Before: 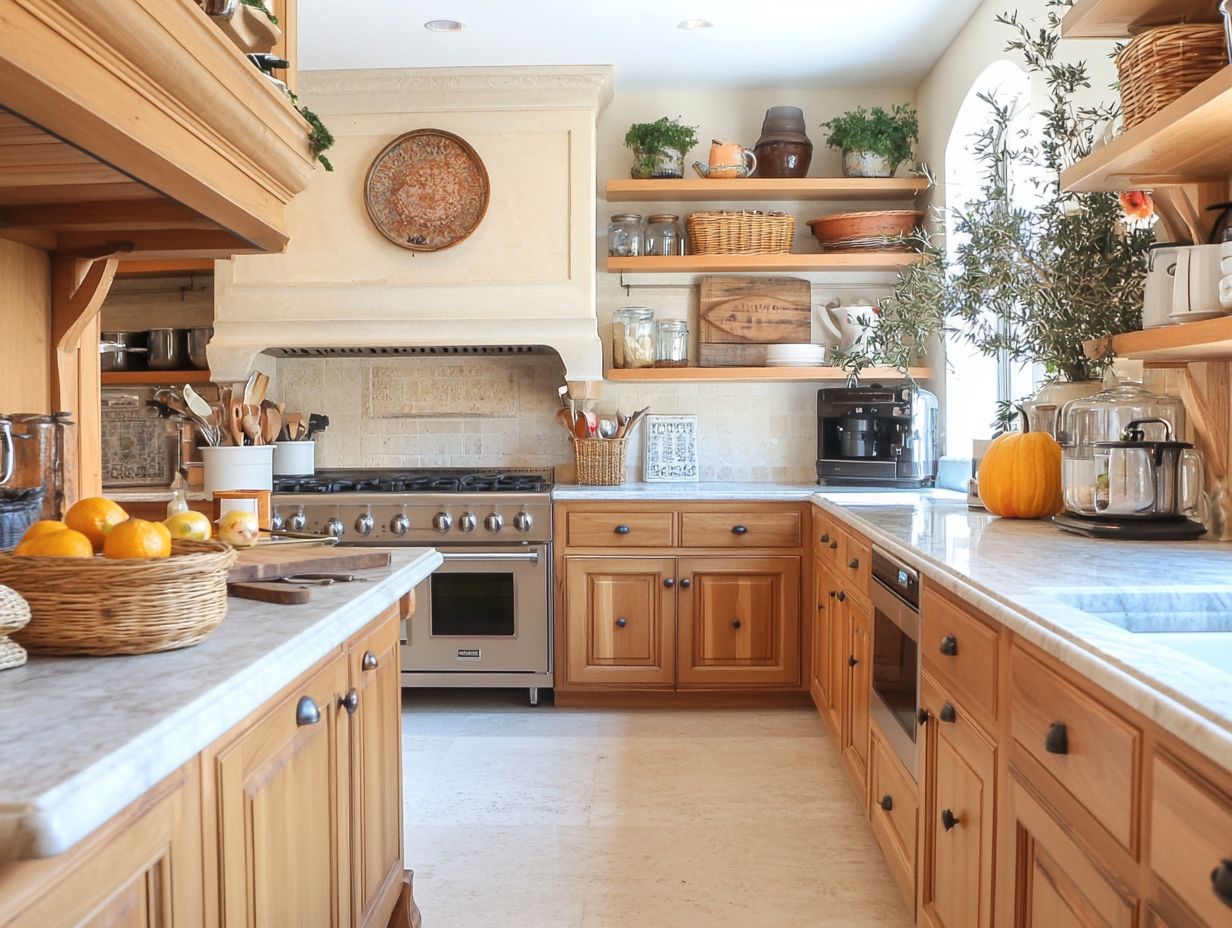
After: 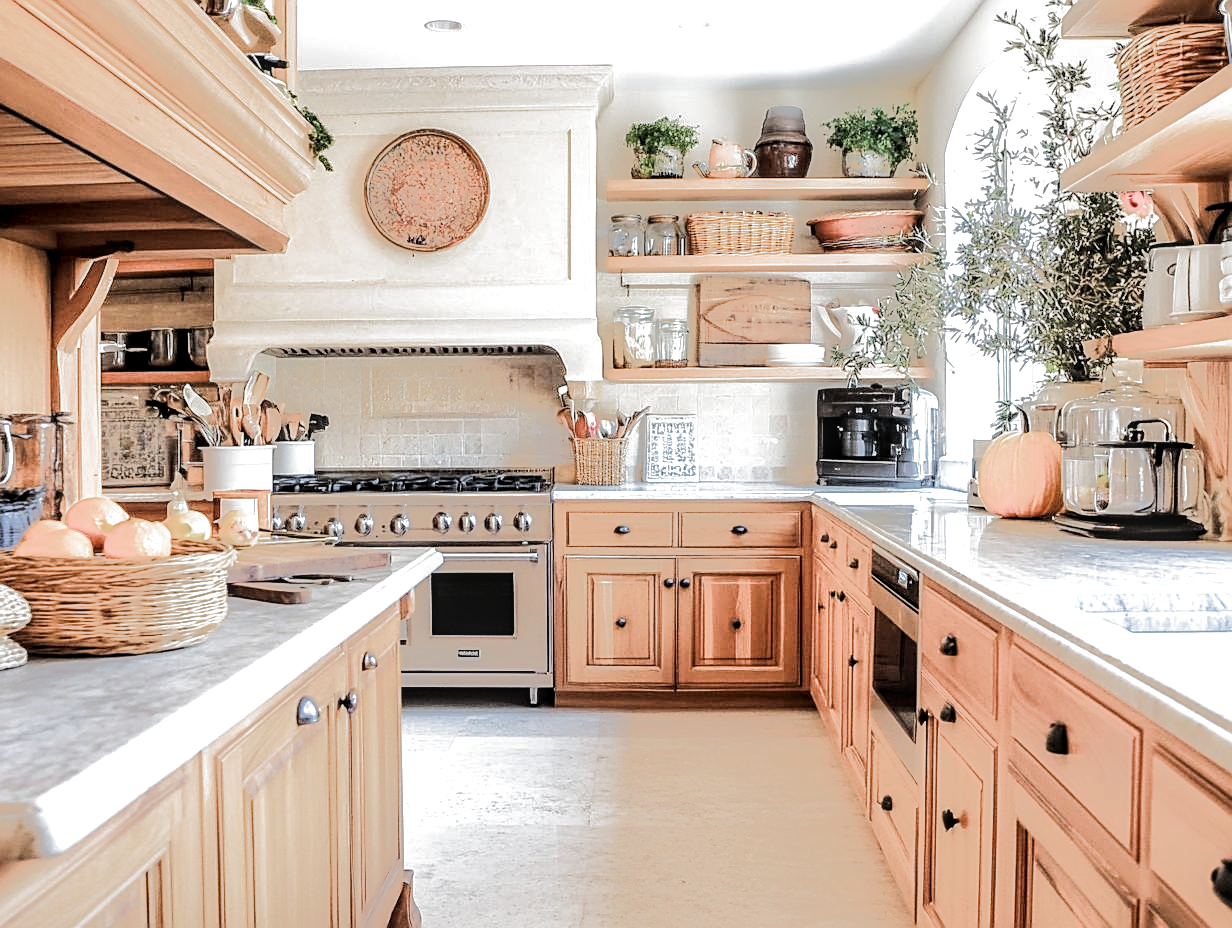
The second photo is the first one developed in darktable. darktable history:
contrast brightness saturation: saturation -0.068
filmic rgb: black relative exposure -8.3 EV, white relative exposure 2.2 EV, target white luminance 99.944%, hardness 7.15, latitude 75.47%, contrast 1.322, highlights saturation mix -1.68%, shadows ↔ highlights balance 29.82%, color science v5 (2021), iterations of high-quality reconstruction 10, contrast in shadows safe, contrast in highlights safe
local contrast: detail 130%
sharpen: amount 0.492
tone equalizer: -8 EV -0.512 EV, -7 EV -0.348 EV, -6 EV -0.054 EV, -5 EV 0.441 EV, -4 EV 0.975 EV, -3 EV 0.793 EV, -2 EV -0.007 EV, -1 EV 0.124 EV, +0 EV -0.012 EV, edges refinement/feathering 500, mask exposure compensation -1.57 EV, preserve details no
